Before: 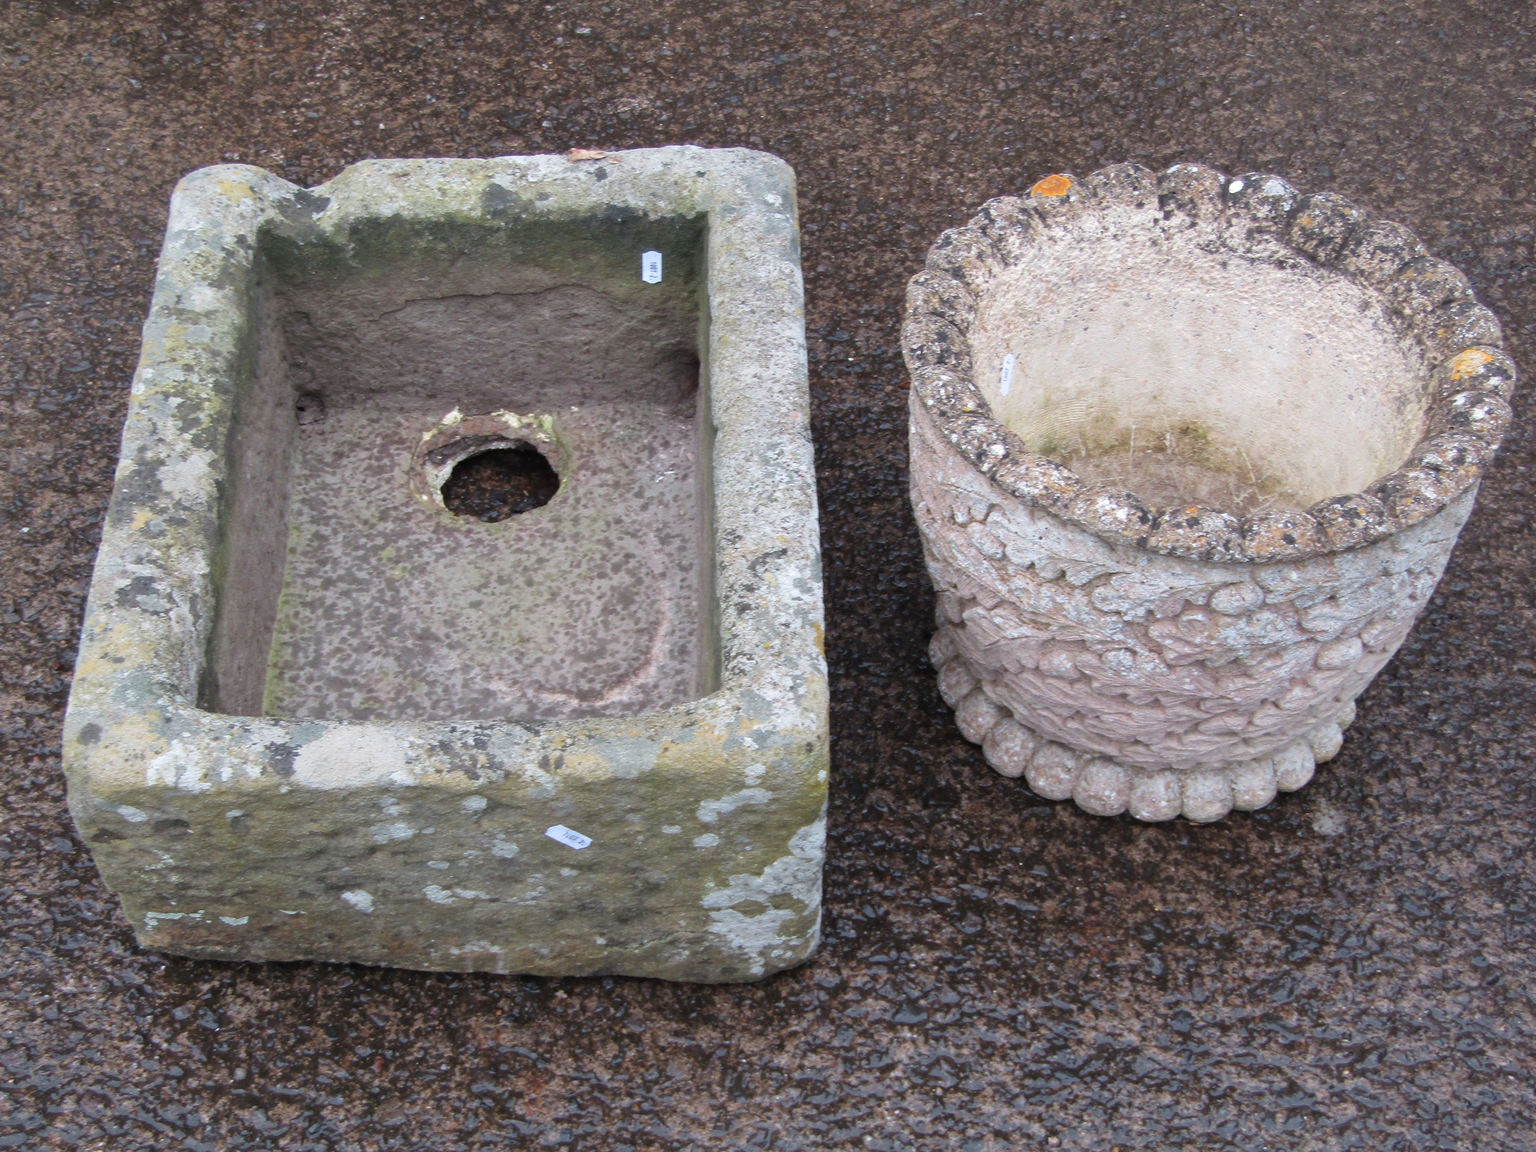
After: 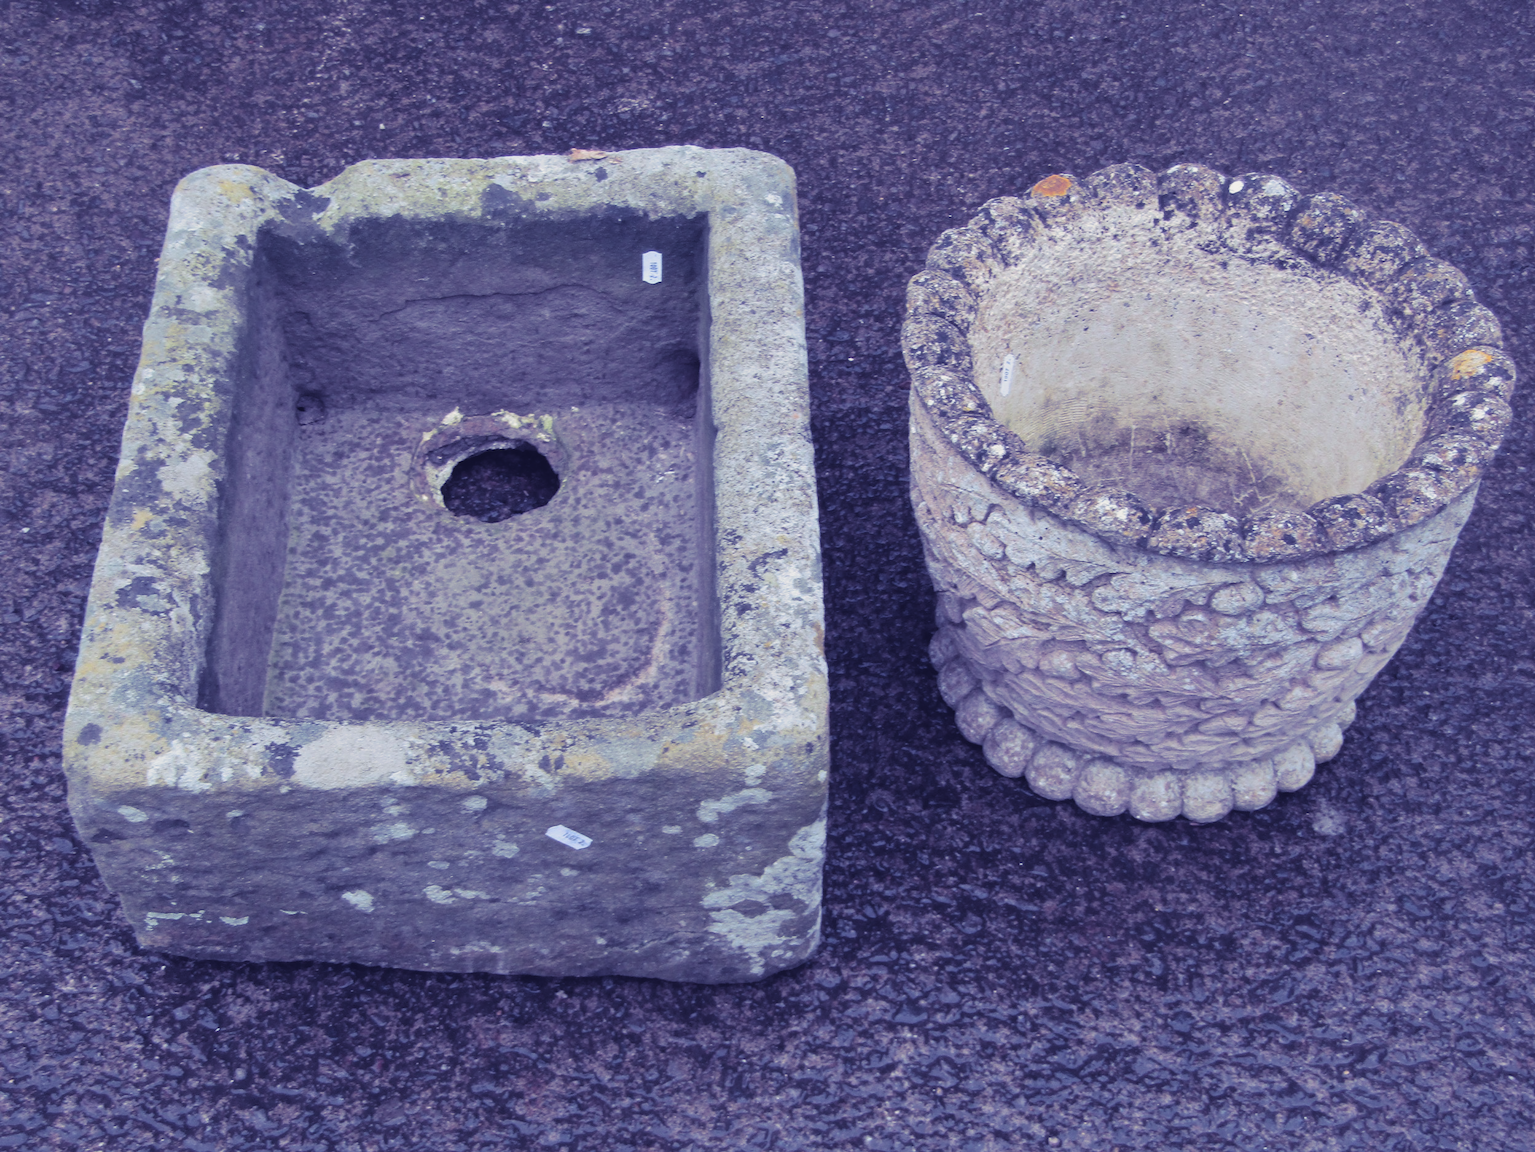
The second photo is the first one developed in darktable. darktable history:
split-toning: shadows › hue 242.67°, shadows › saturation 0.733, highlights › hue 45.33°, highlights › saturation 0.667, balance -53.304, compress 21.15%
white balance: red 0.974, blue 1.044
contrast brightness saturation: contrast -0.15, brightness 0.05, saturation -0.12
shadows and highlights: shadows 5, soften with gaussian
